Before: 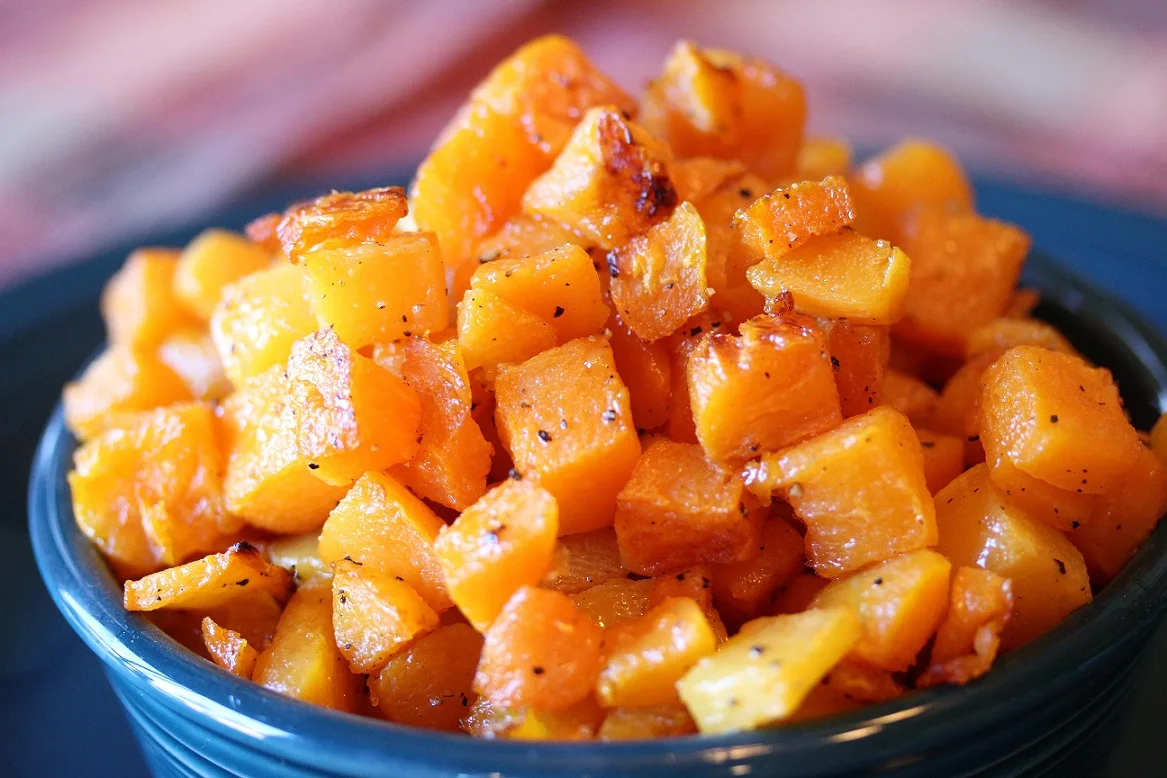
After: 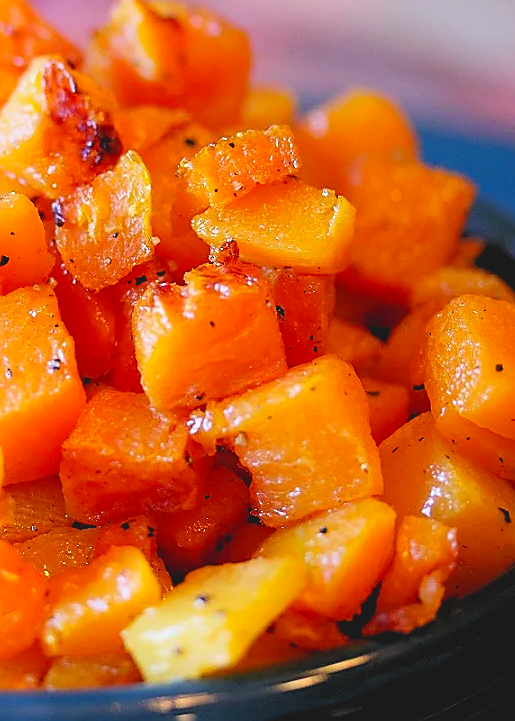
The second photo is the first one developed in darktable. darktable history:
sharpen: radius 1.4, amount 1.25, threshold 0.7
crop: left 47.628%, top 6.643%, right 7.874%
rgb levels: levels [[0.01, 0.419, 0.839], [0, 0.5, 1], [0, 0.5, 1]]
contrast brightness saturation: contrast -0.19, saturation 0.19
